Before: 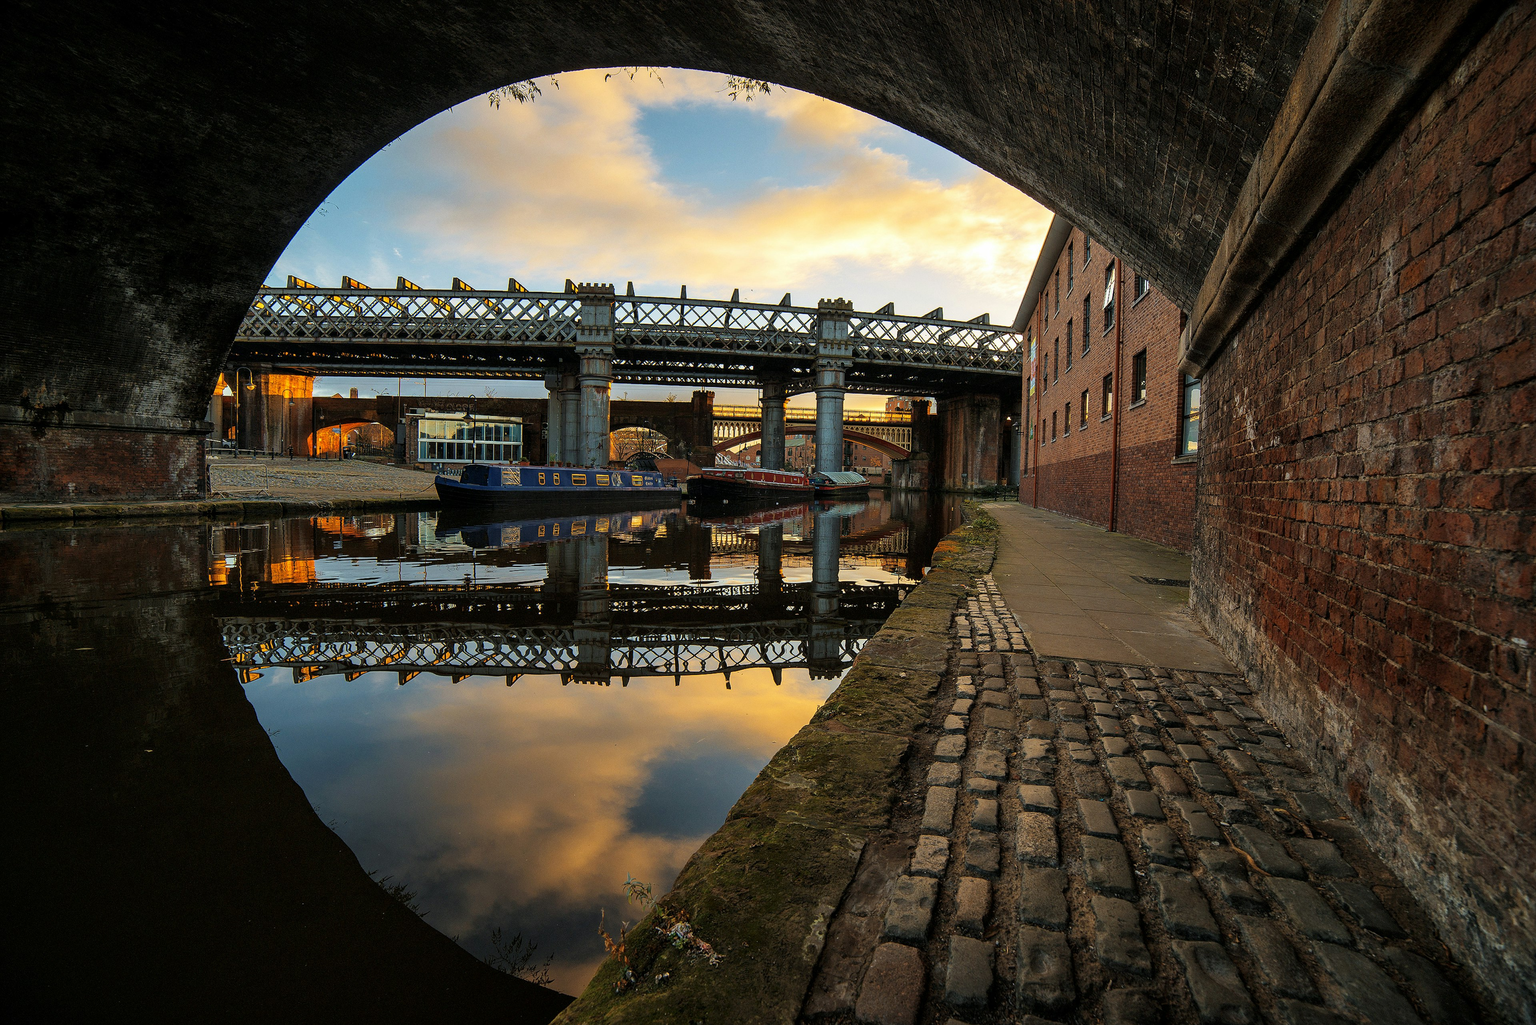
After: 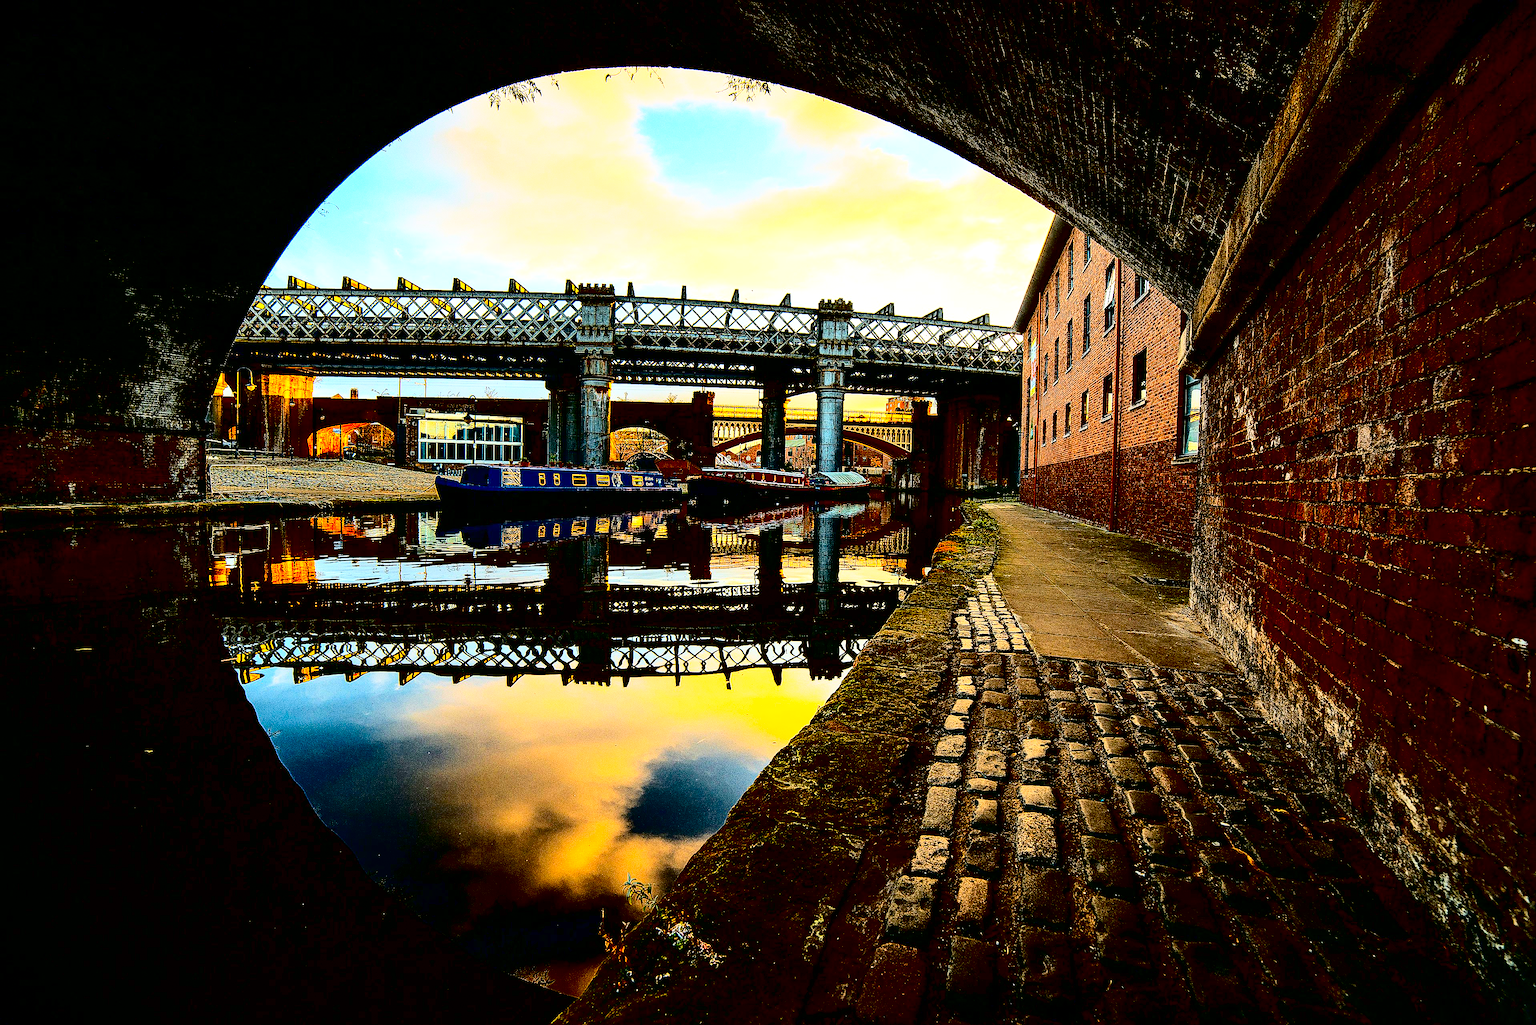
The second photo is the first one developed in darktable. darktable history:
exposure: black level correction 0, exposure 0.596 EV, compensate highlight preservation false
sharpen: on, module defaults
base curve: curves: ch0 [(0, 0) (0.204, 0.334) (0.55, 0.733) (1, 1)], preserve colors none
contrast brightness saturation: contrast 0.779, brightness -0.997, saturation 0.99
